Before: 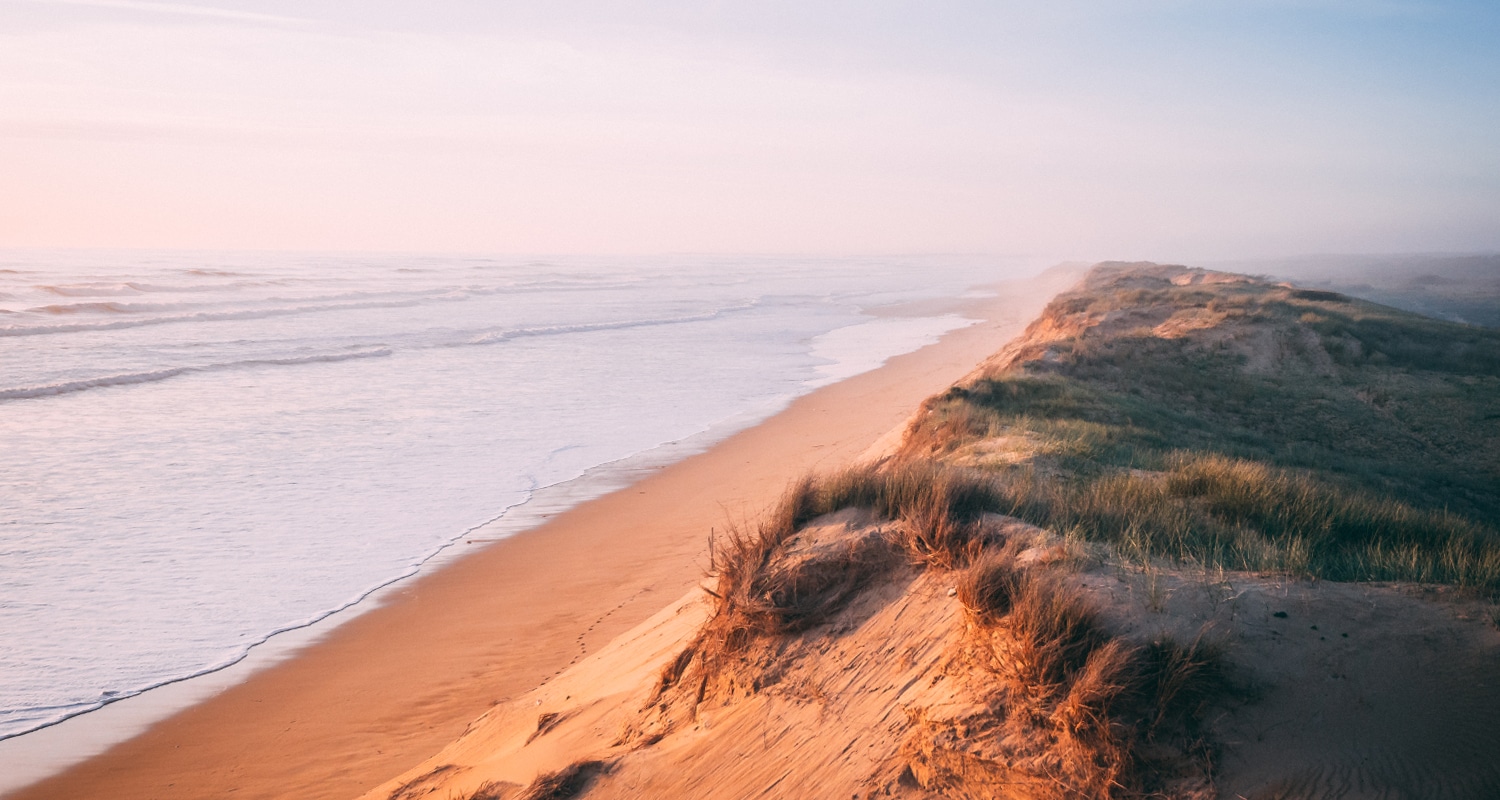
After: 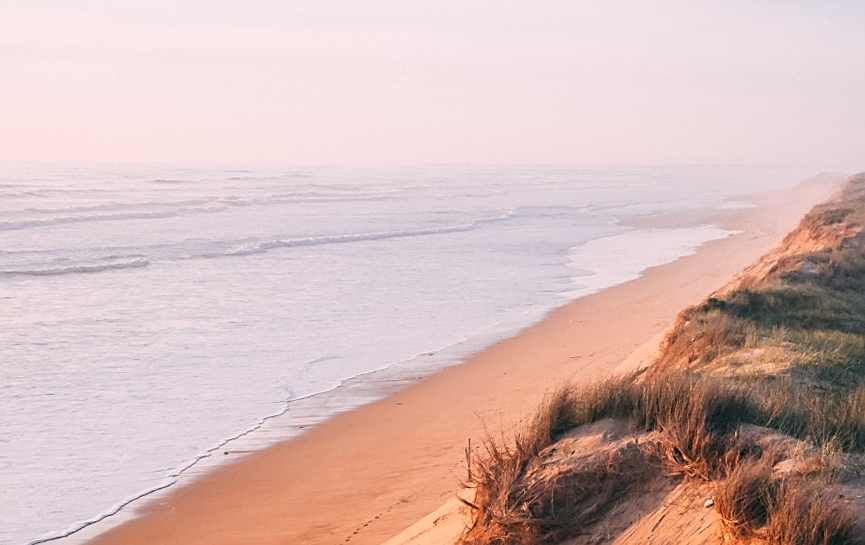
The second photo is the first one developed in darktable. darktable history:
exposure: compensate highlight preservation false
tone equalizer: on, module defaults
sharpen: on, module defaults
crop: left 16.22%, top 11.203%, right 26.071%, bottom 20.55%
